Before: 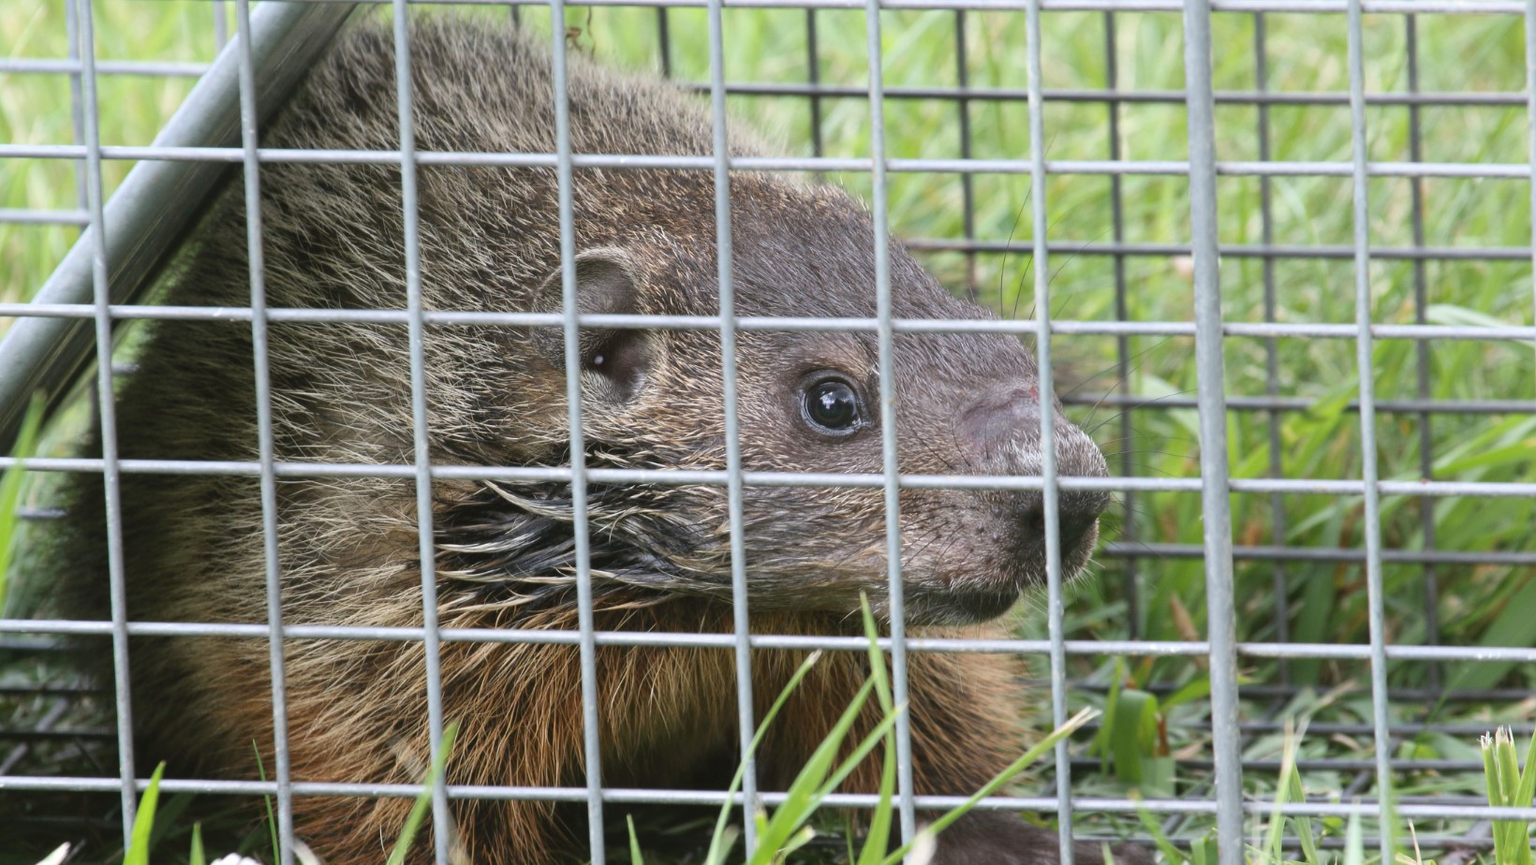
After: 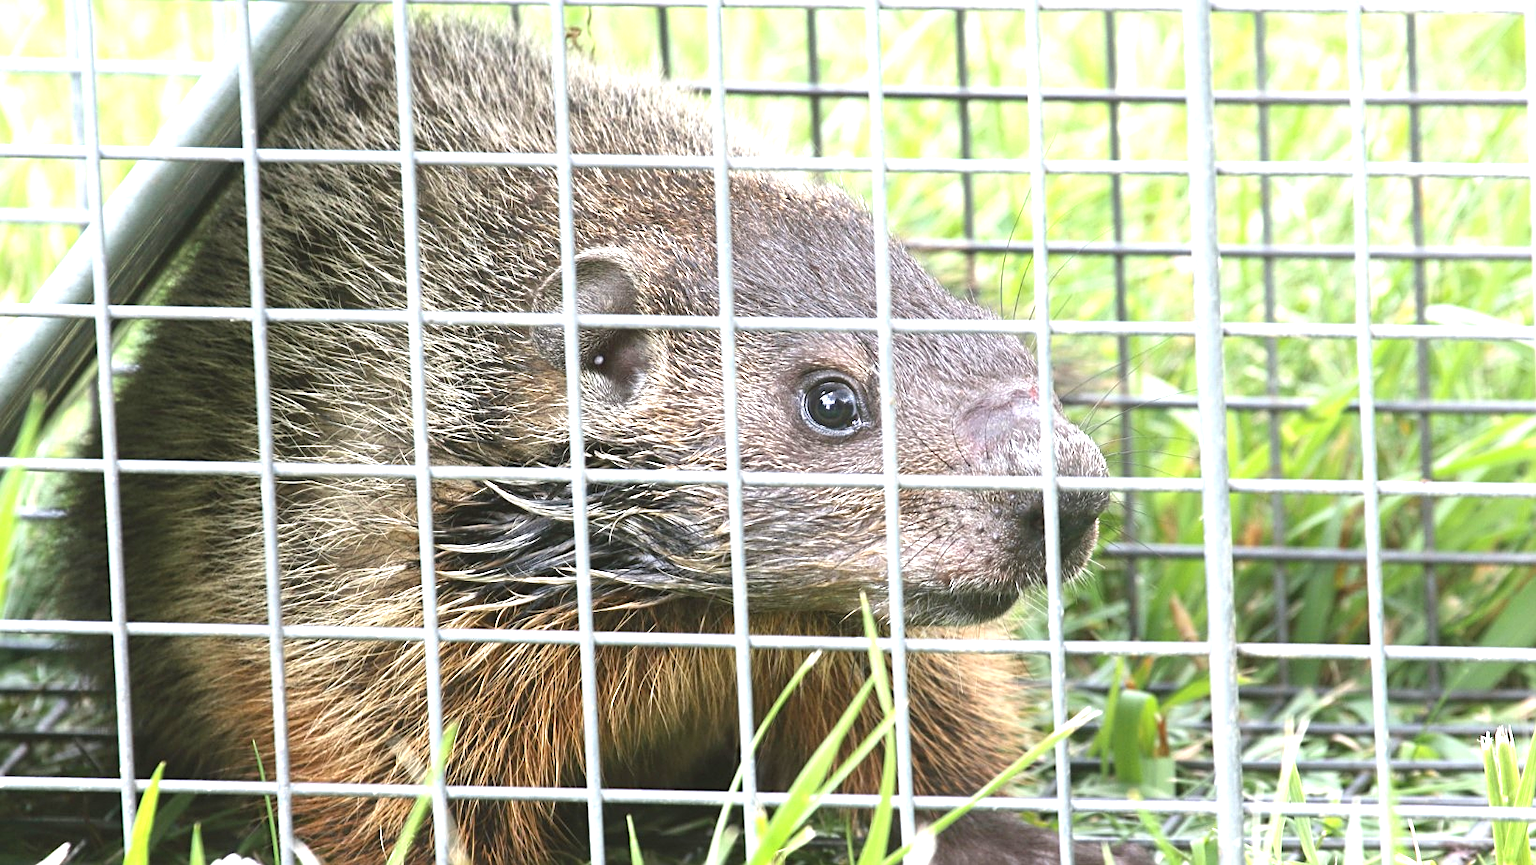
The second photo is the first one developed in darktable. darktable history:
exposure: black level correction 0, exposure 1.199 EV, compensate highlight preservation false
sharpen: on, module defaults
